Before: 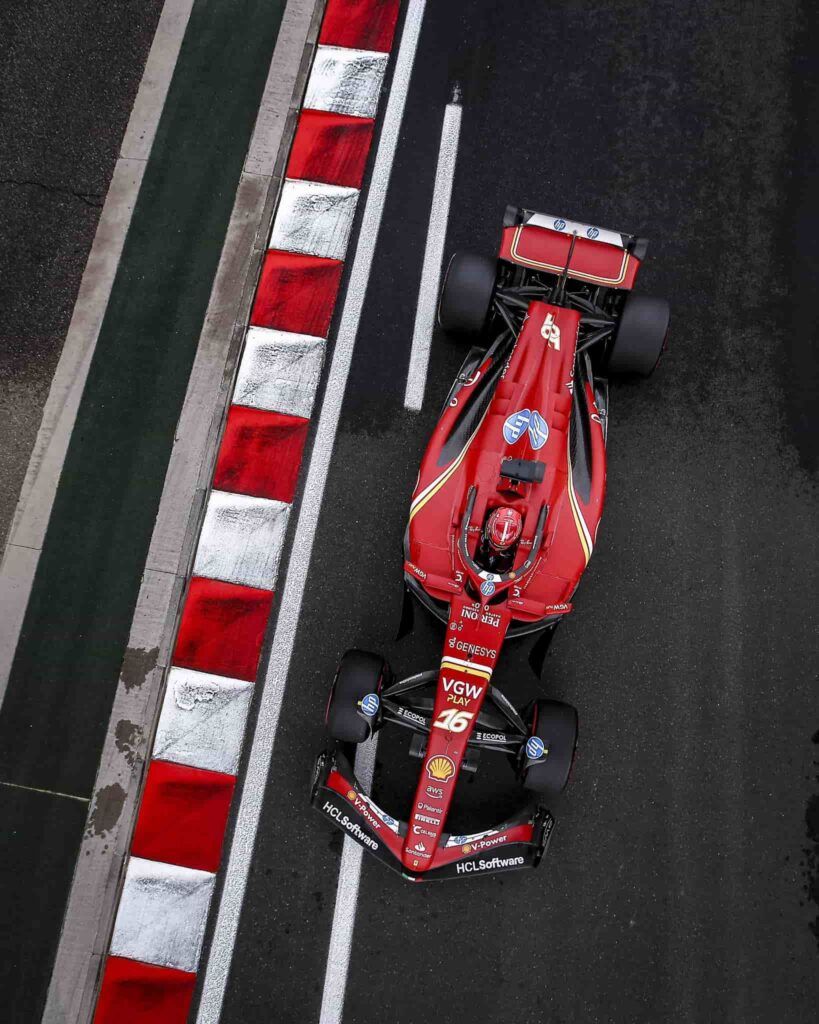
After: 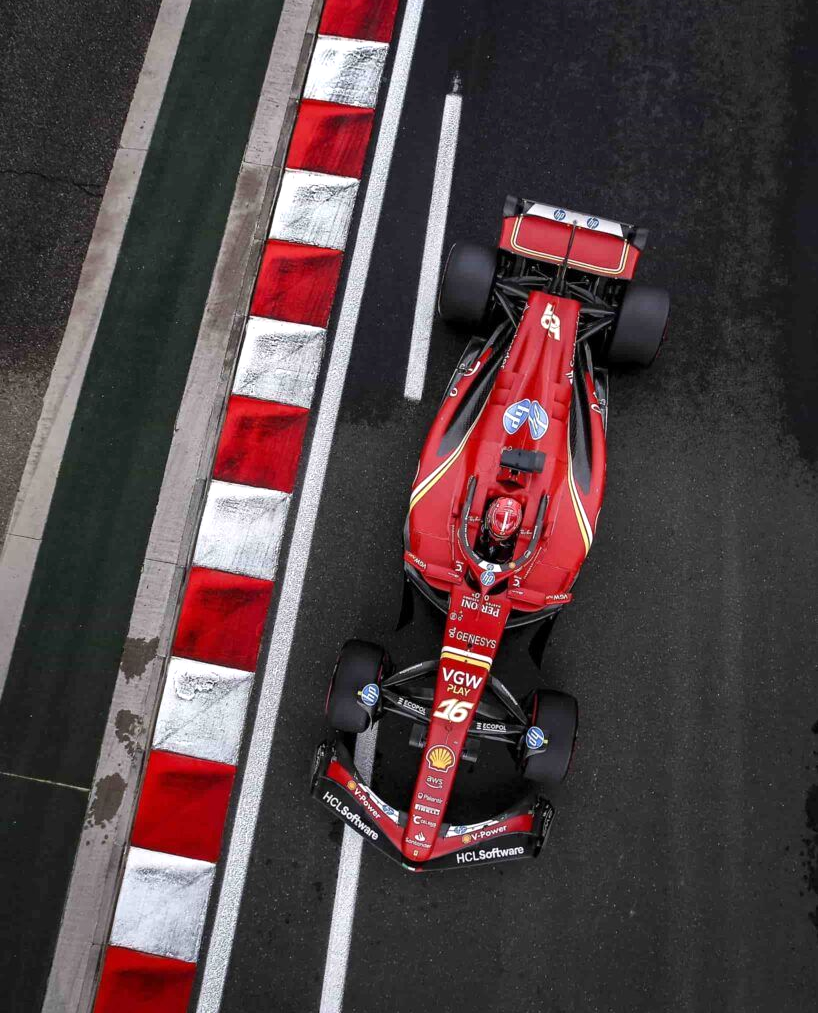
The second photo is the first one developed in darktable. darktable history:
exposure: exposure 0.191 EV, compensate highlight preservation false
crop: top 1.049%, right 0.001%
